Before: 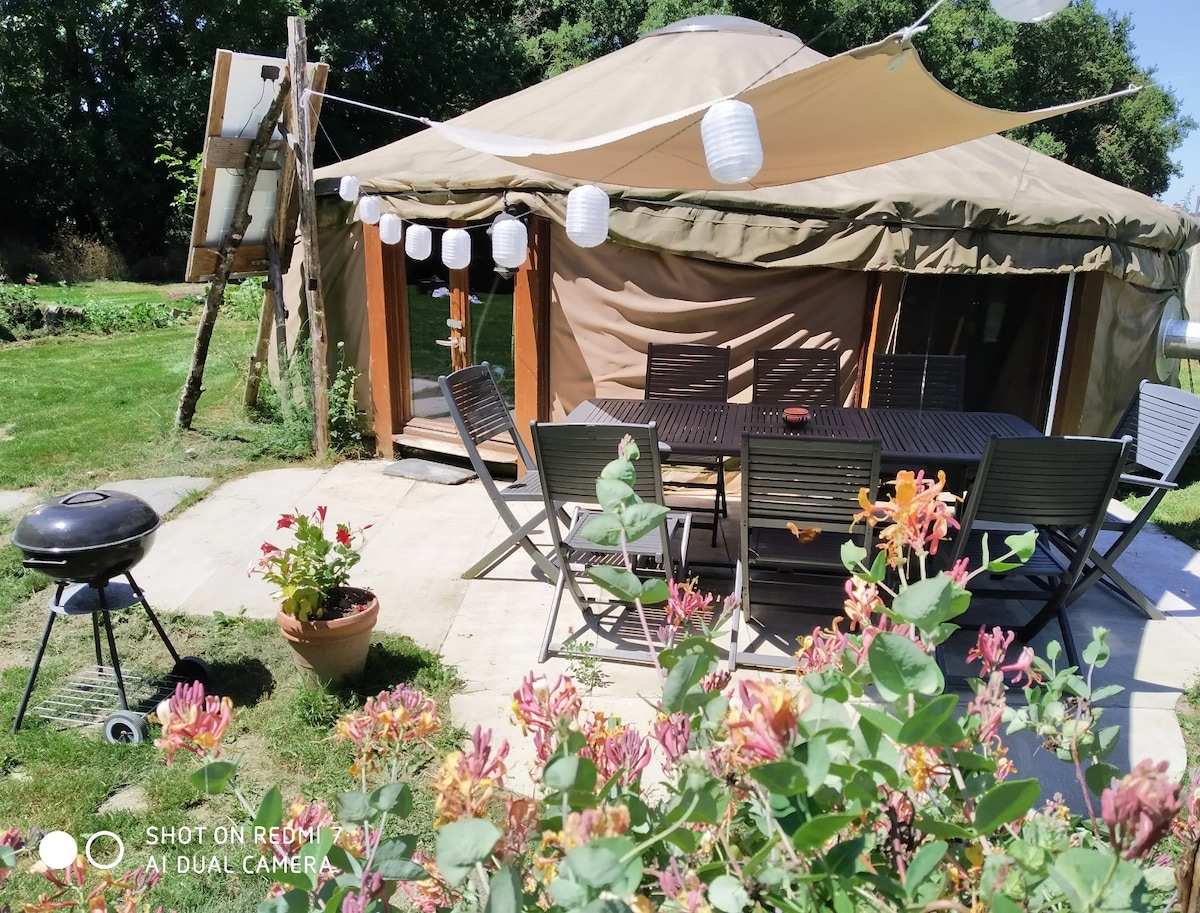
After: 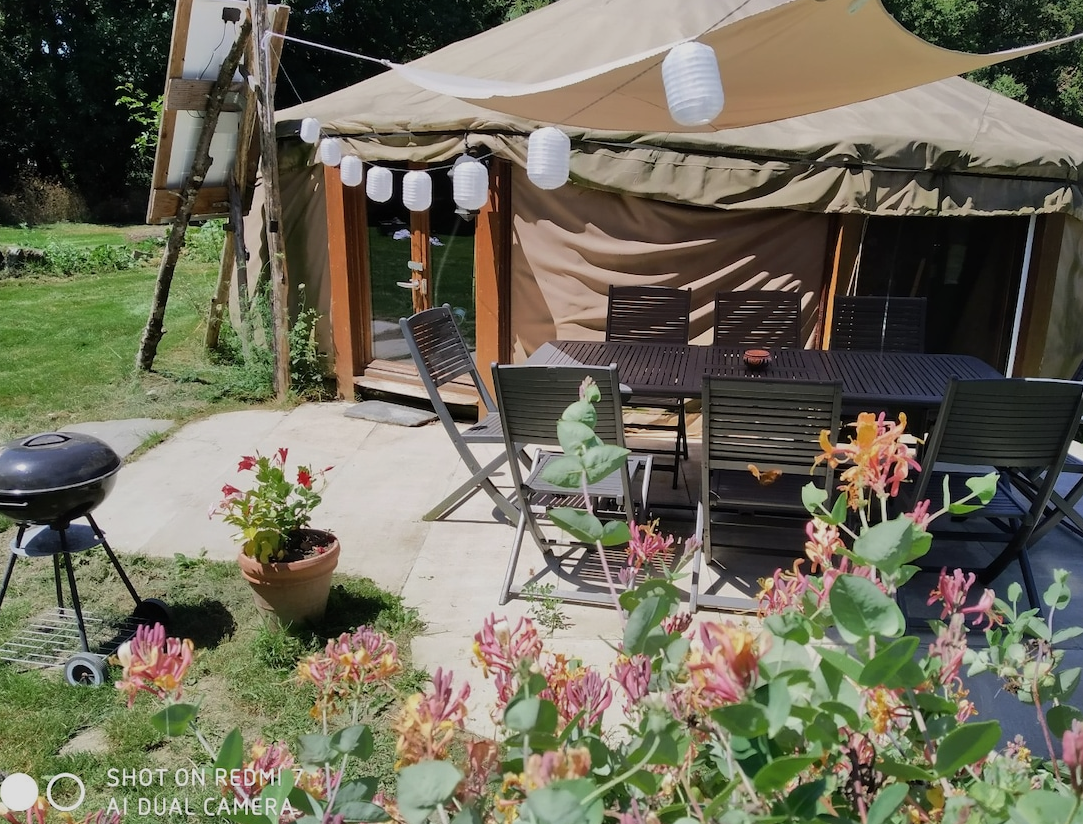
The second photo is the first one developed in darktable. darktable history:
exposure: exposure -0.462 EV, compensate highlight preservation false
crop: left 3.305%, top 6.436%, right 6.389%, bottom 3.258%
